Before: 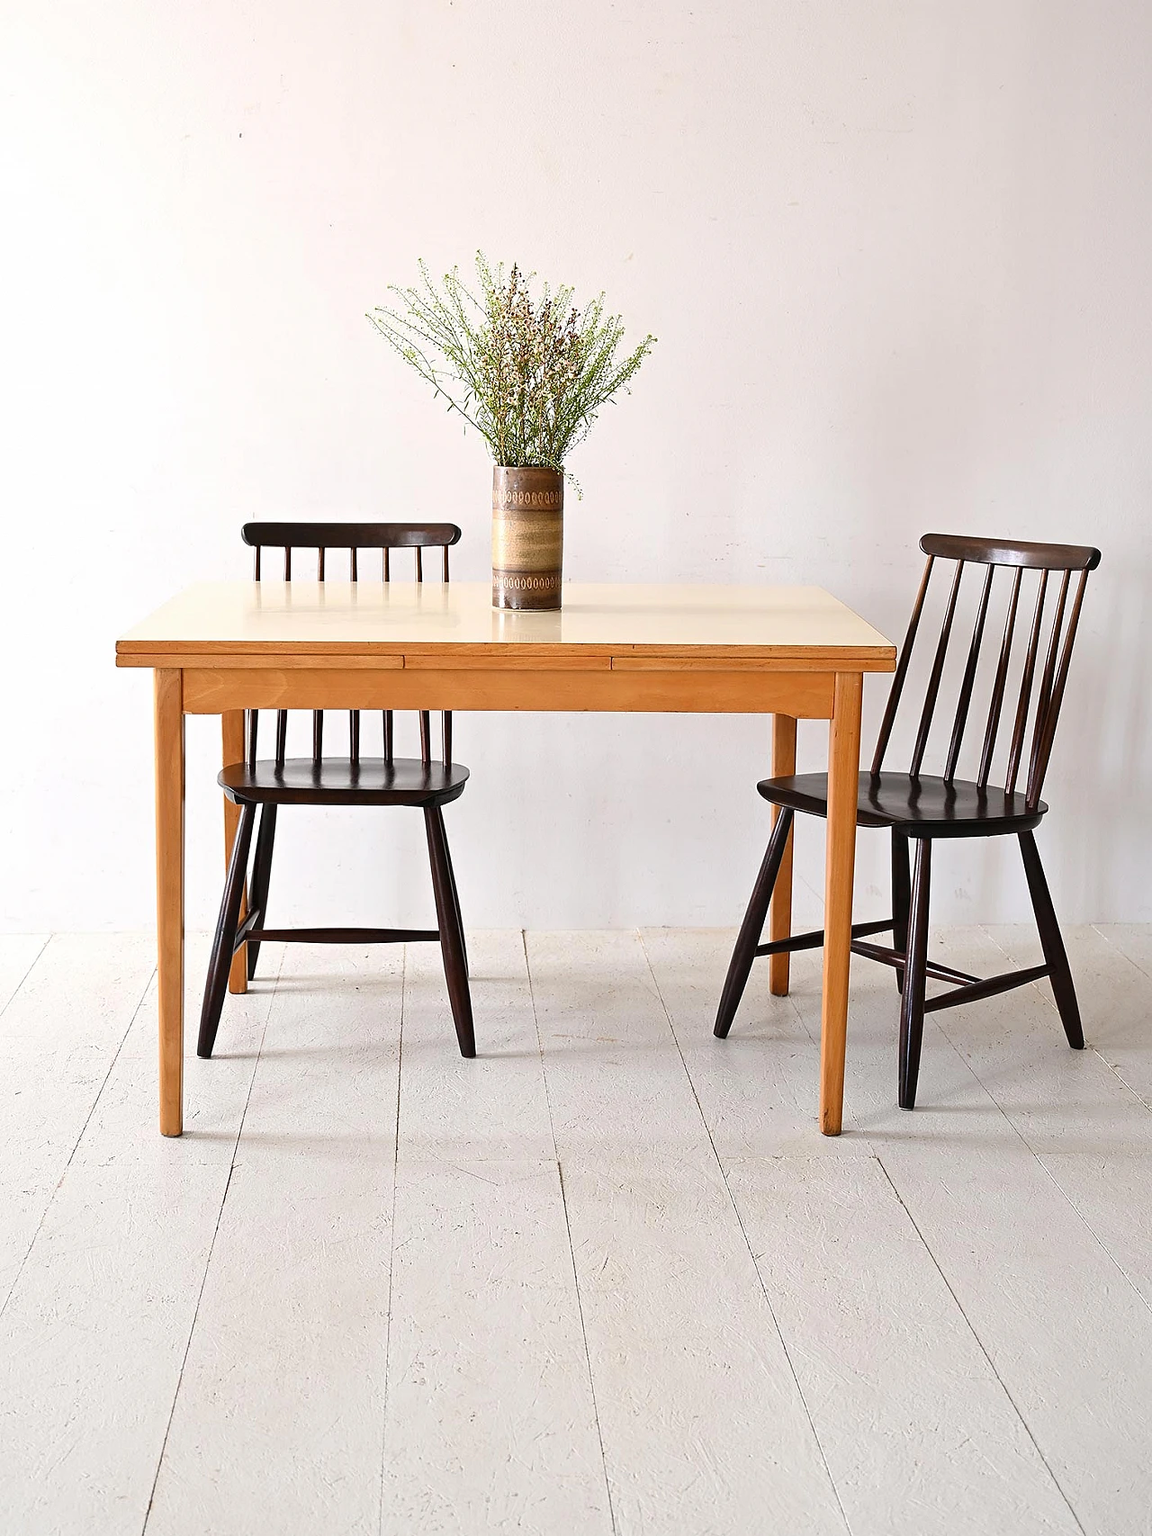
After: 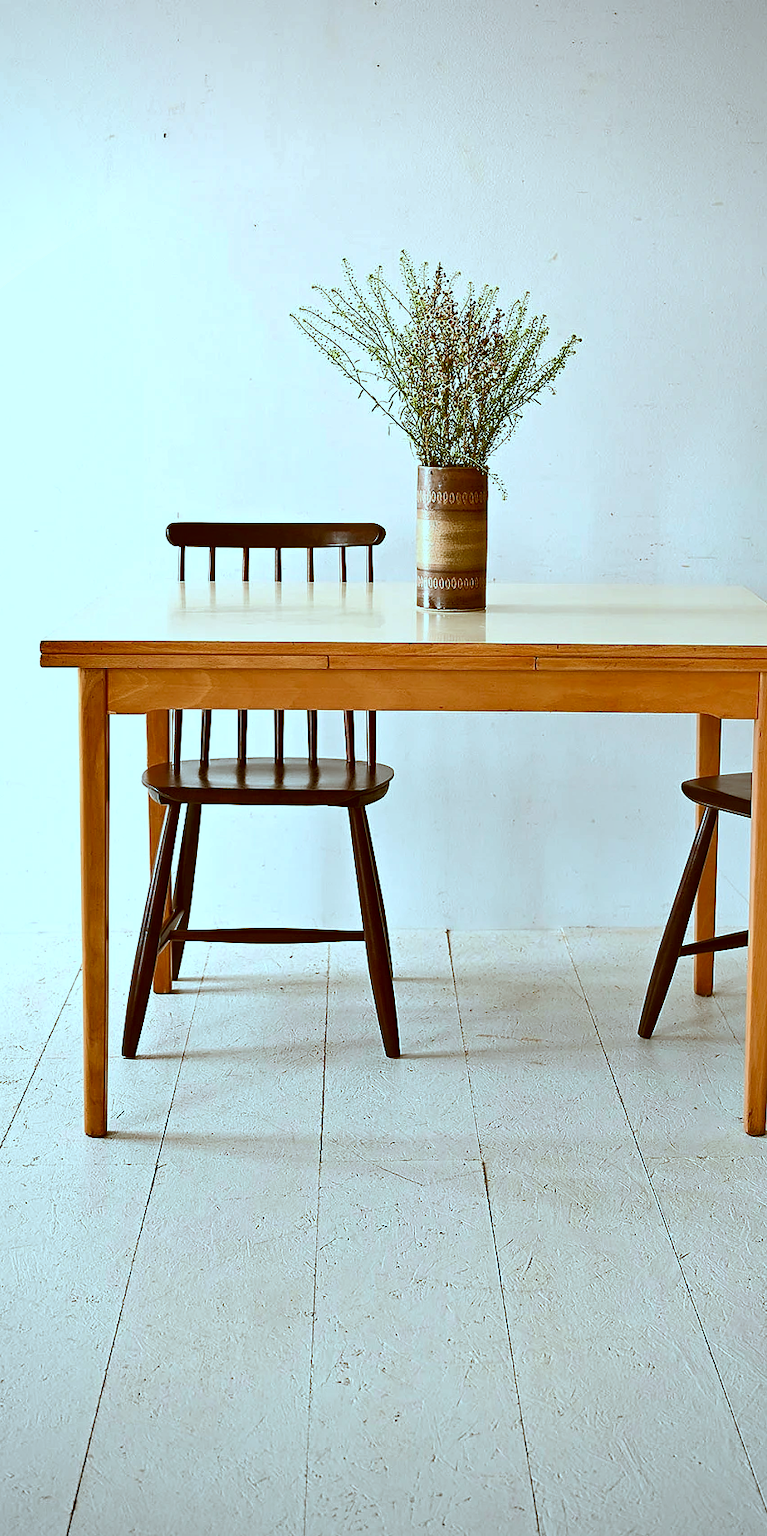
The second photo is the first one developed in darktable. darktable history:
vignetting: unbound false
crop and rotate: left 6.617%, right 26.717%
shadows and highlights: low approximation 0.01, soften with gaussian
color correction: highlights a* -14.62, highlights b* -16.22, shadows a* 10.12, shadows b* 29.4
